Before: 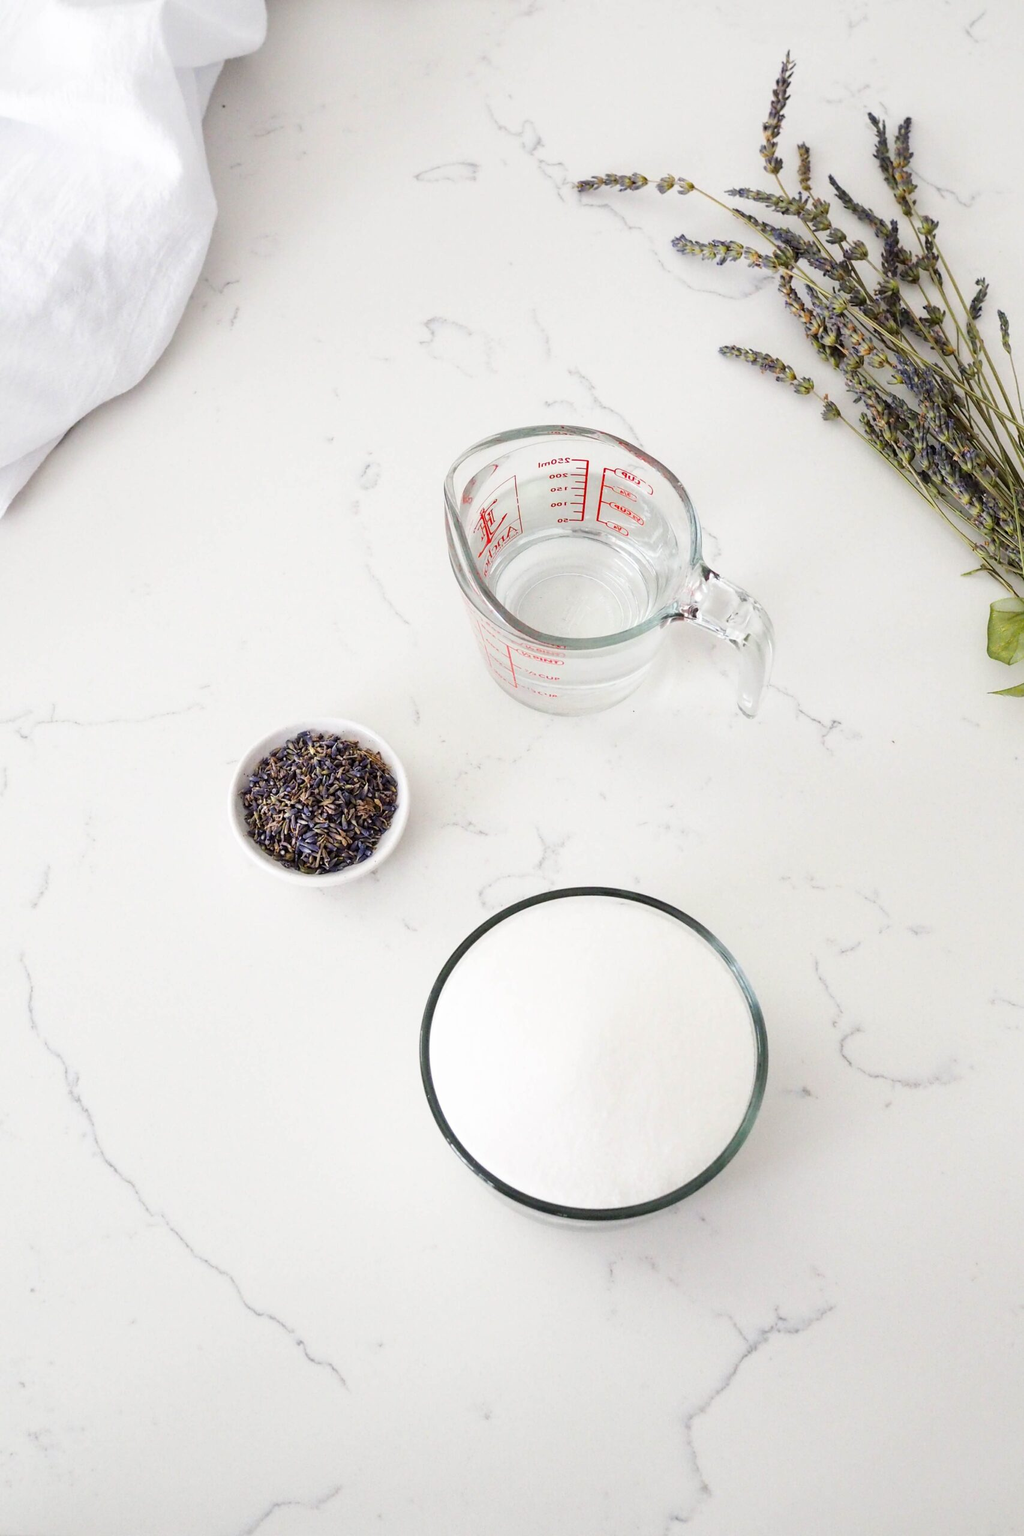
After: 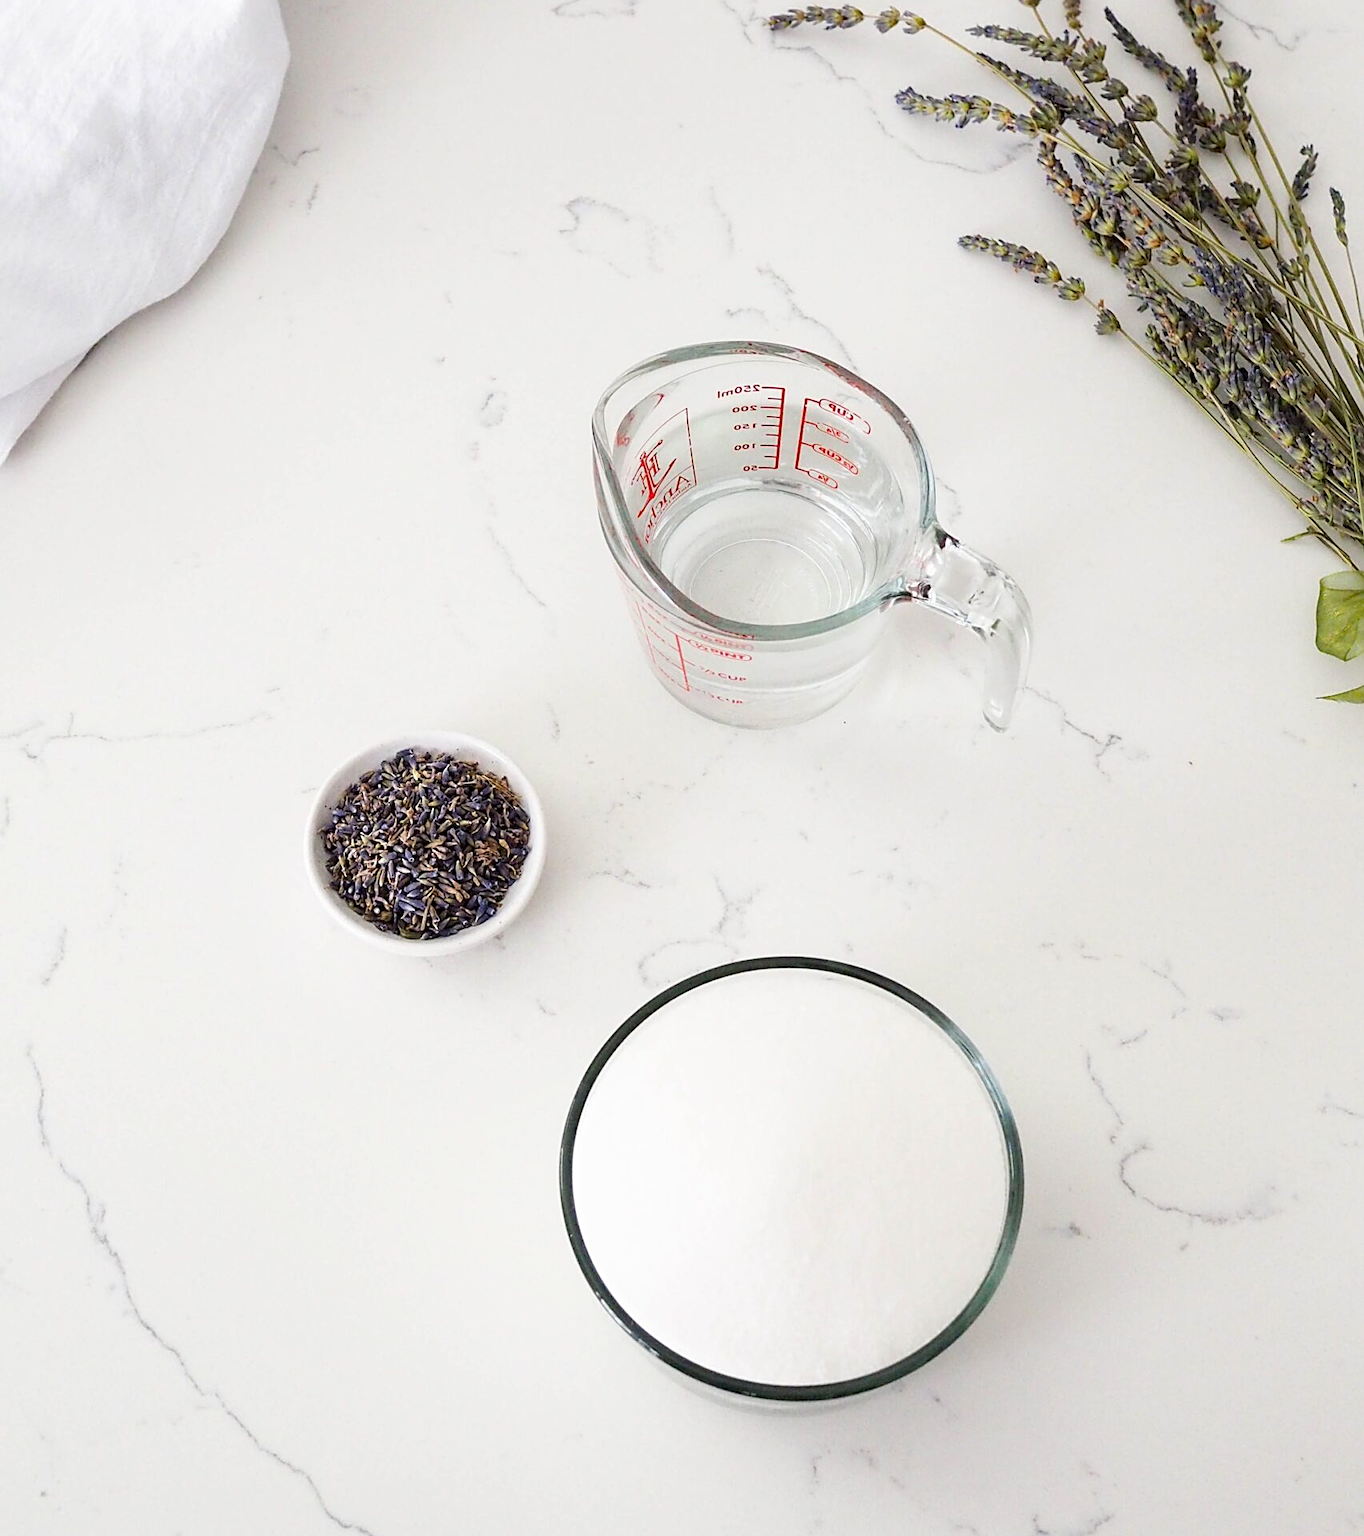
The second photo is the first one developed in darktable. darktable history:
crop: top 11.023%, bottom 13.908%
sharpen: on, module defaults
haze removal: adaptive false
local contrast: mode bilateral grid, contrast 99, coarseness 100, detail 90%, midtone range 0.2
